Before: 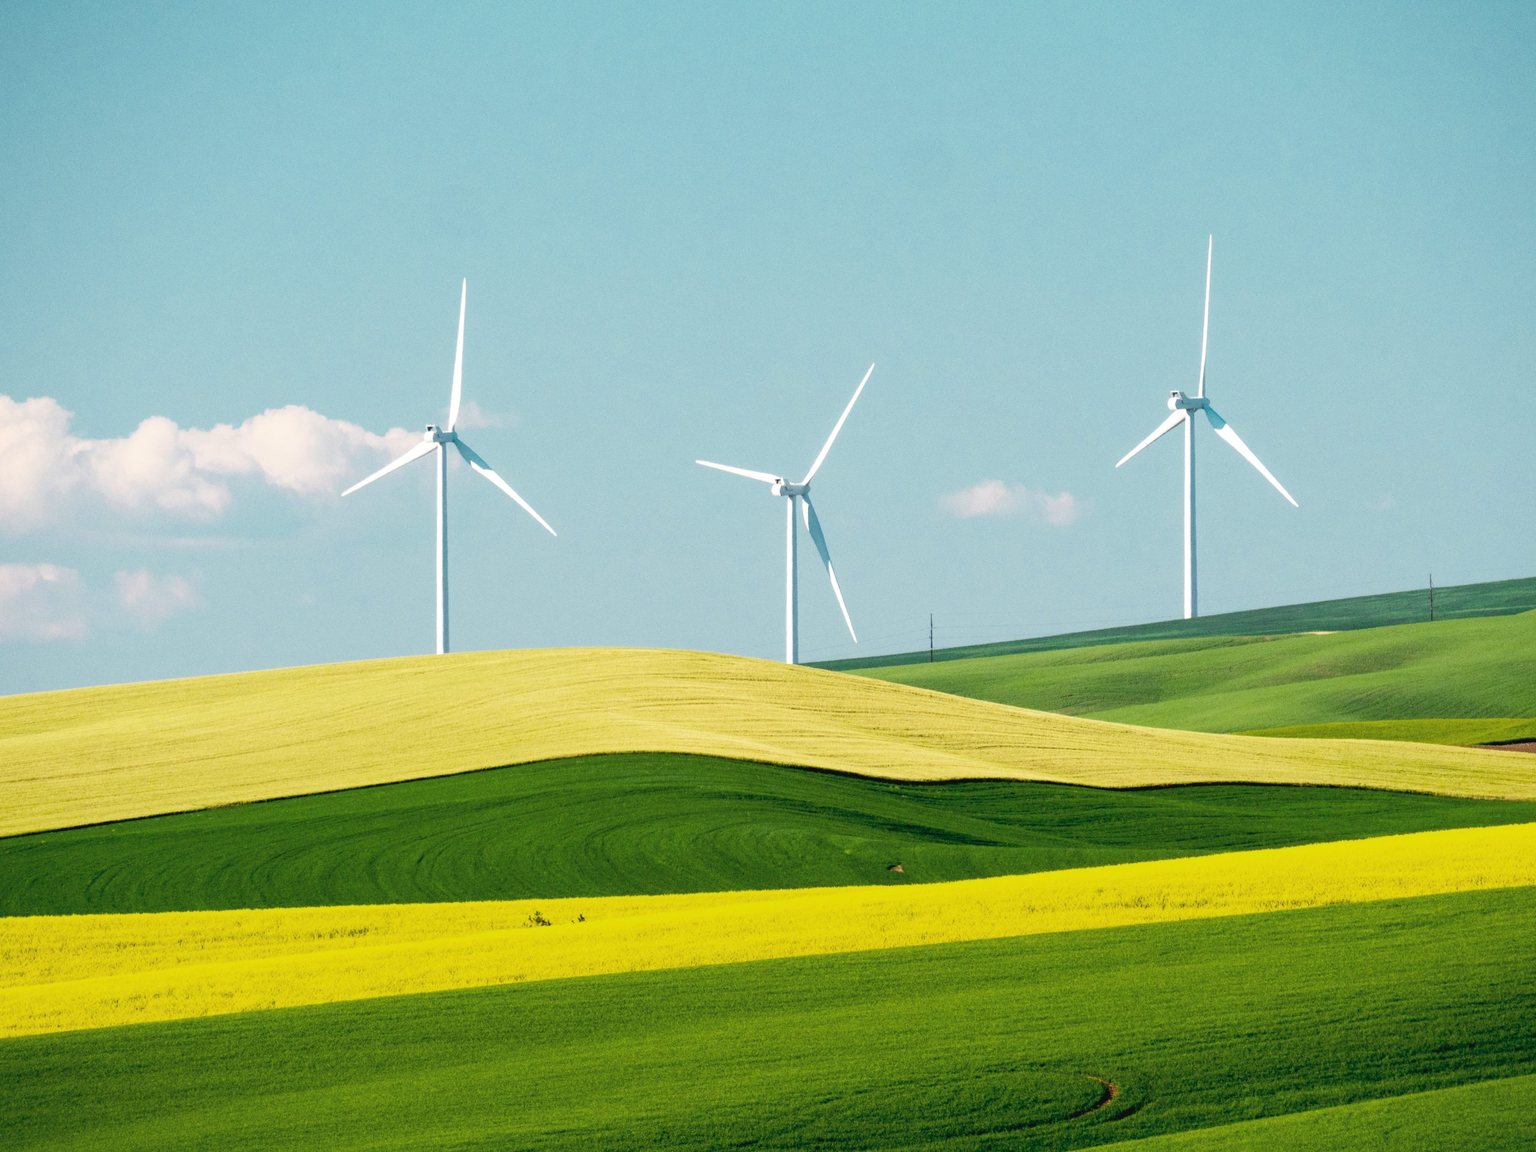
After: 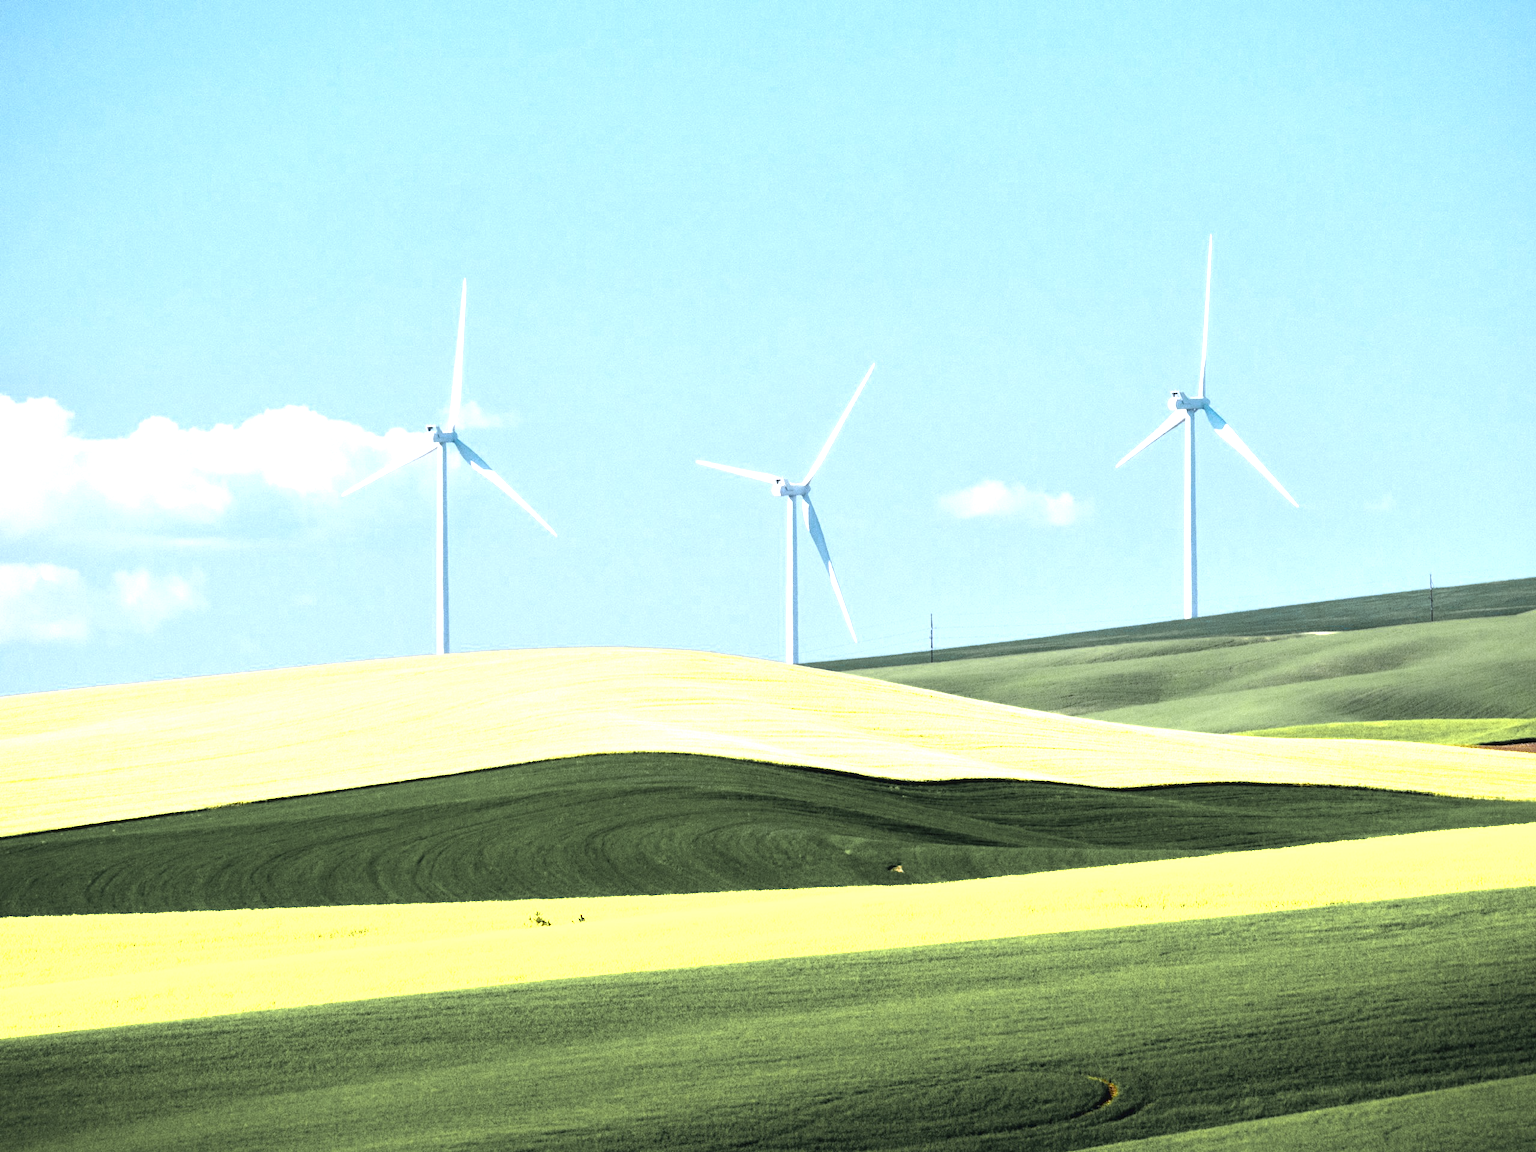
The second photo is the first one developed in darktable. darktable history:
color calibration: output R [0.994, 0.059, -0.119, 0], output G [-0.036, 1.09, -0.119, 0], output B [0.078, -0.108, 0.961, 0], illuminant custom, x 0.371, y 0.382, temperature 4281.14 K
tone equalizer: -8 EV 0.001 EV, -7 EV -0.002 EV, -6 EV 0.002 EV, -5 EV -0.03 EV, -4 EV -0.116 EV, -3 EV -0.169 EV, -2 EV 0.24 EV, -1 EV 0.702 EV, +0 EV 0.493 EV
color zones: curves: ch0 [(0.004, 0.306) (0.107, 0.448) (0.252, 0.656) (0.41, 0.398) (0.595, 0.515) (0.768, 0.628)]; ch1 [(0.07, 0.323) (0.151, 0.452) (0.252, 0.608) (0.346, 0.221) (0.463, 0.189) (0.61, 0.368) (0.735, 0.395) (0.921, 0.412)]; ch2 [(0, 0.476) (0.132, 0.512) (0.243, 0.512) (0.397, 0.48) (0.522, 0.376) (0.634, 0.536) (0.761, 0.46)]
